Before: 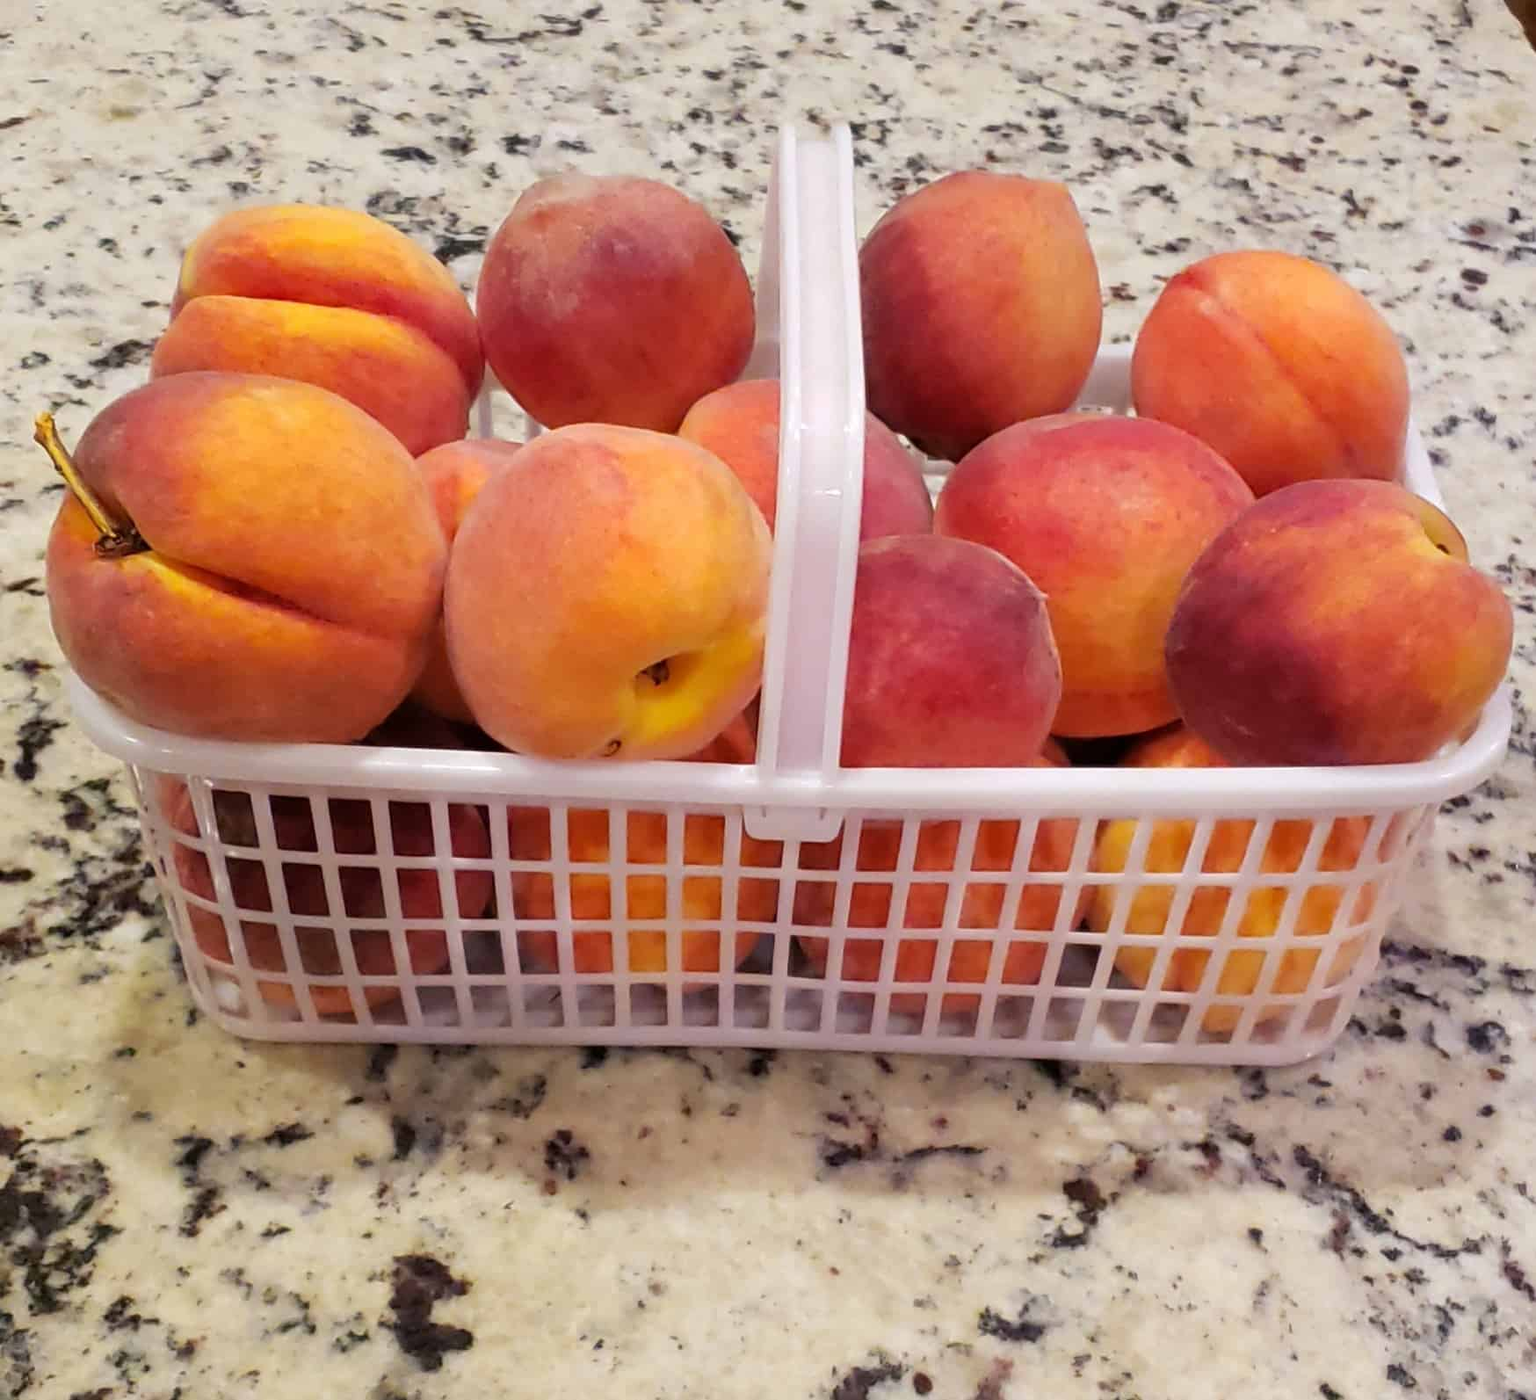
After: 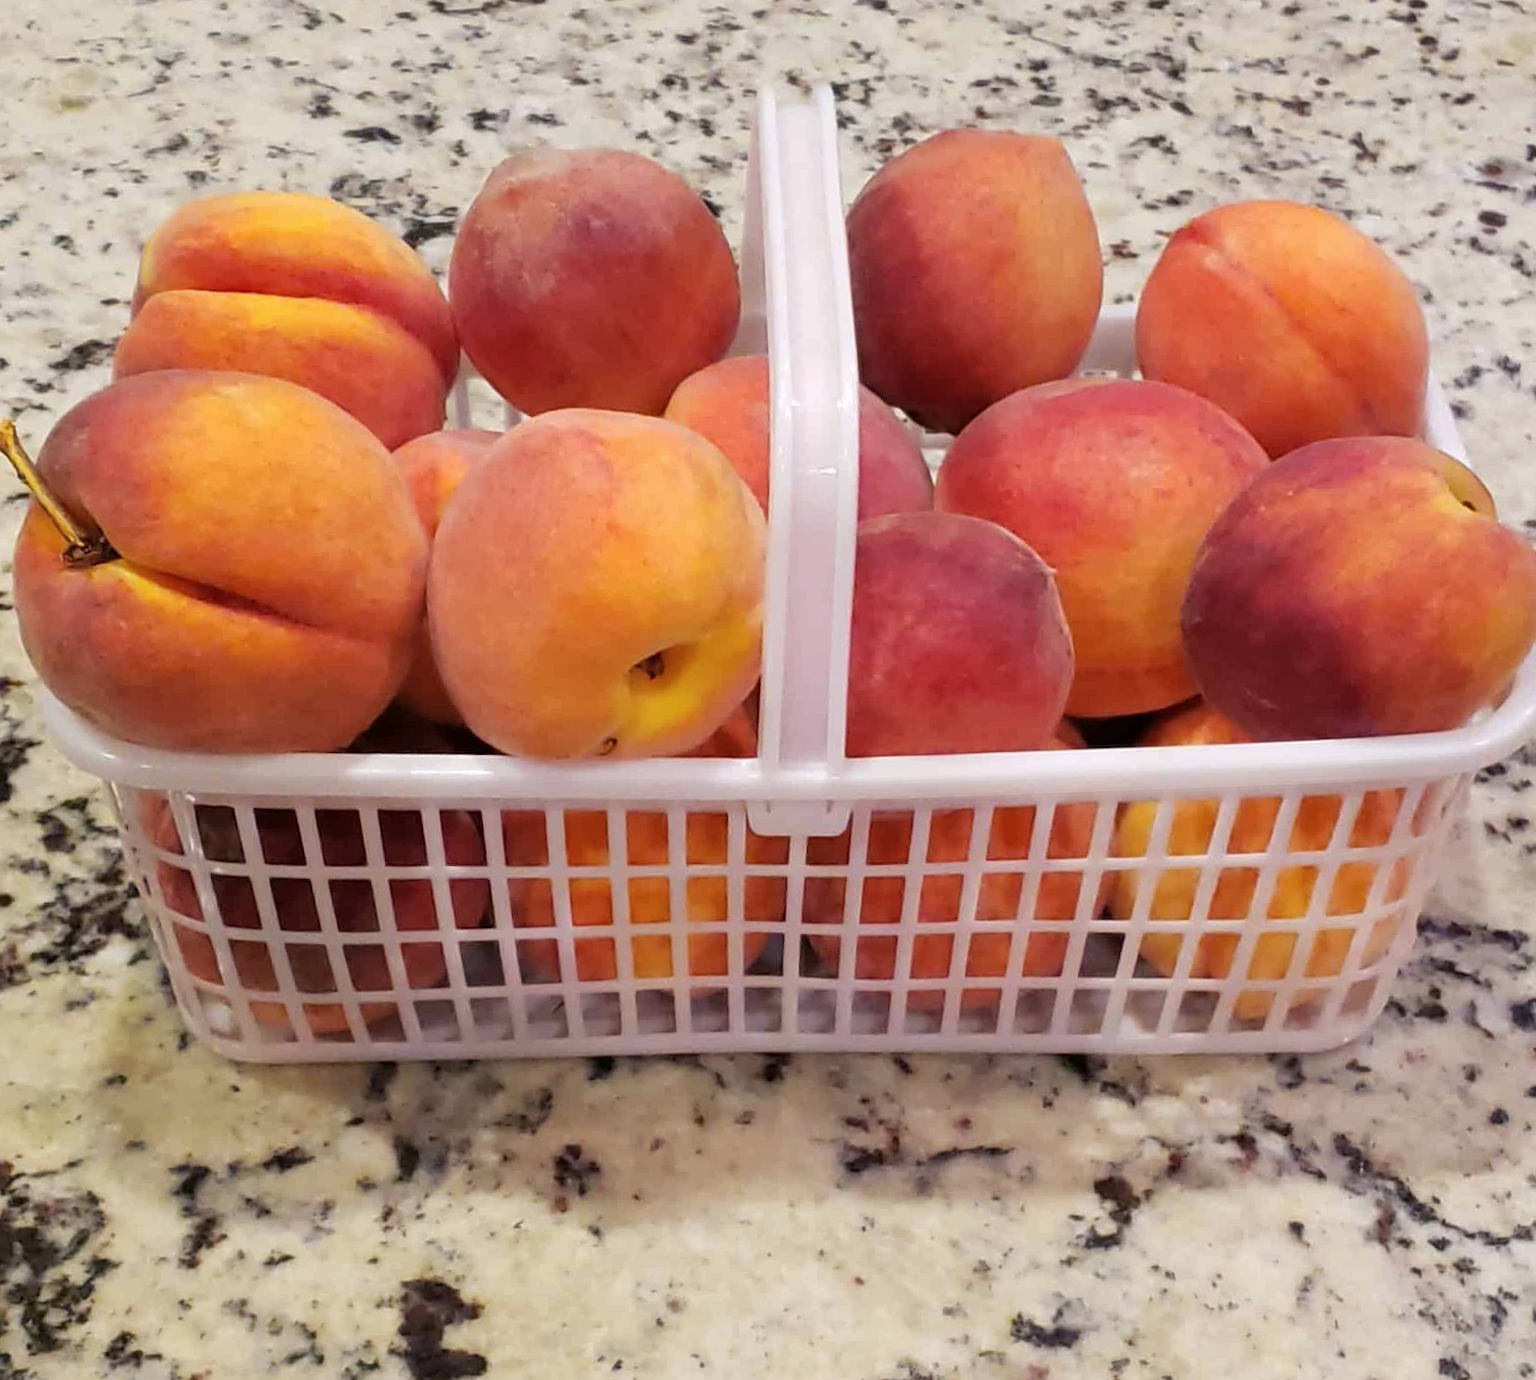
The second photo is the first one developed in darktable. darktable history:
contrast brightness saturation: saturation -0.05
rotate and perspective: rotation -2.12°, lens shift (vertical) 0.009, lens shift (horizontal) -0.008, automatic cropping original format, crop left 0.036, crop right 0.964, crop top 0.05, crop bottom 0.959
